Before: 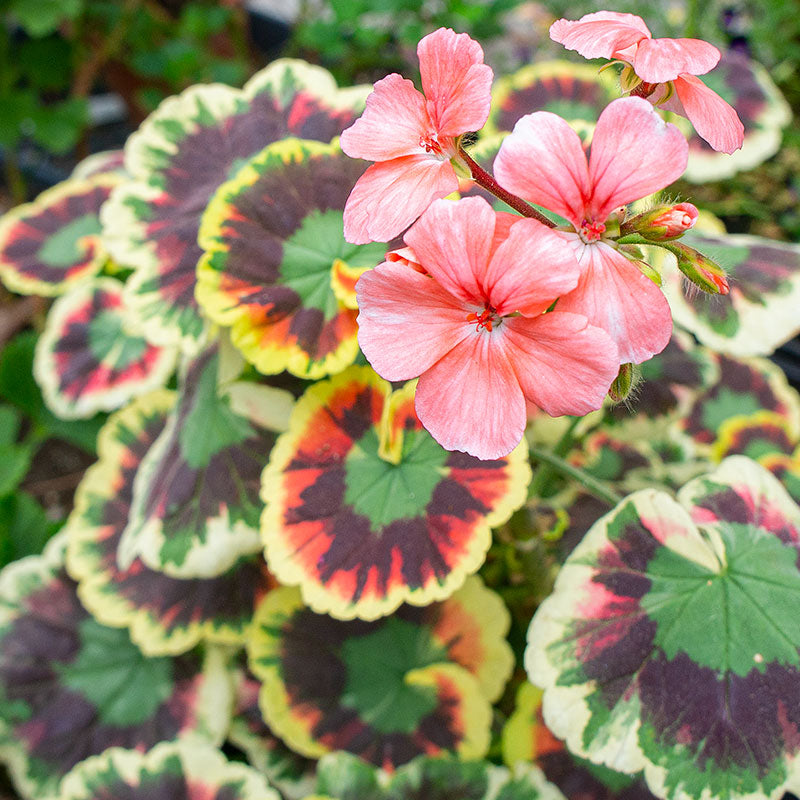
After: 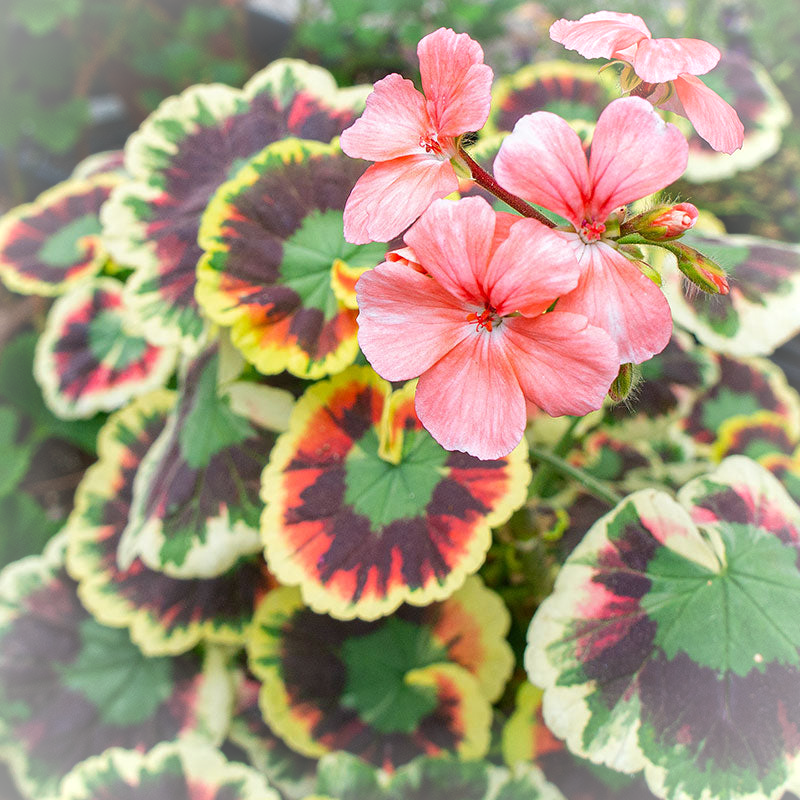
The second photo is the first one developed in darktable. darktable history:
vignetting: fall-off start 80.87%, fall-off radius 61.77%, brightness 0.316, saturation 0, automatic ratio true, width/height ratio 1.422
